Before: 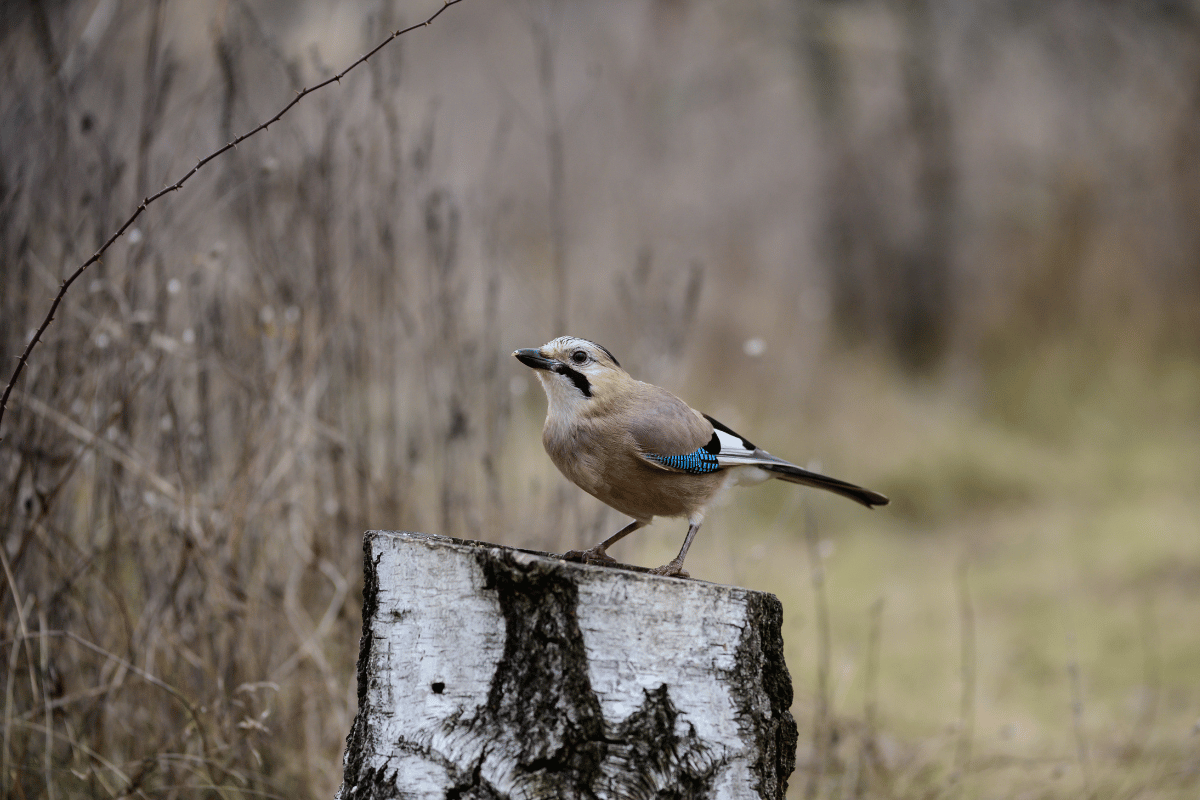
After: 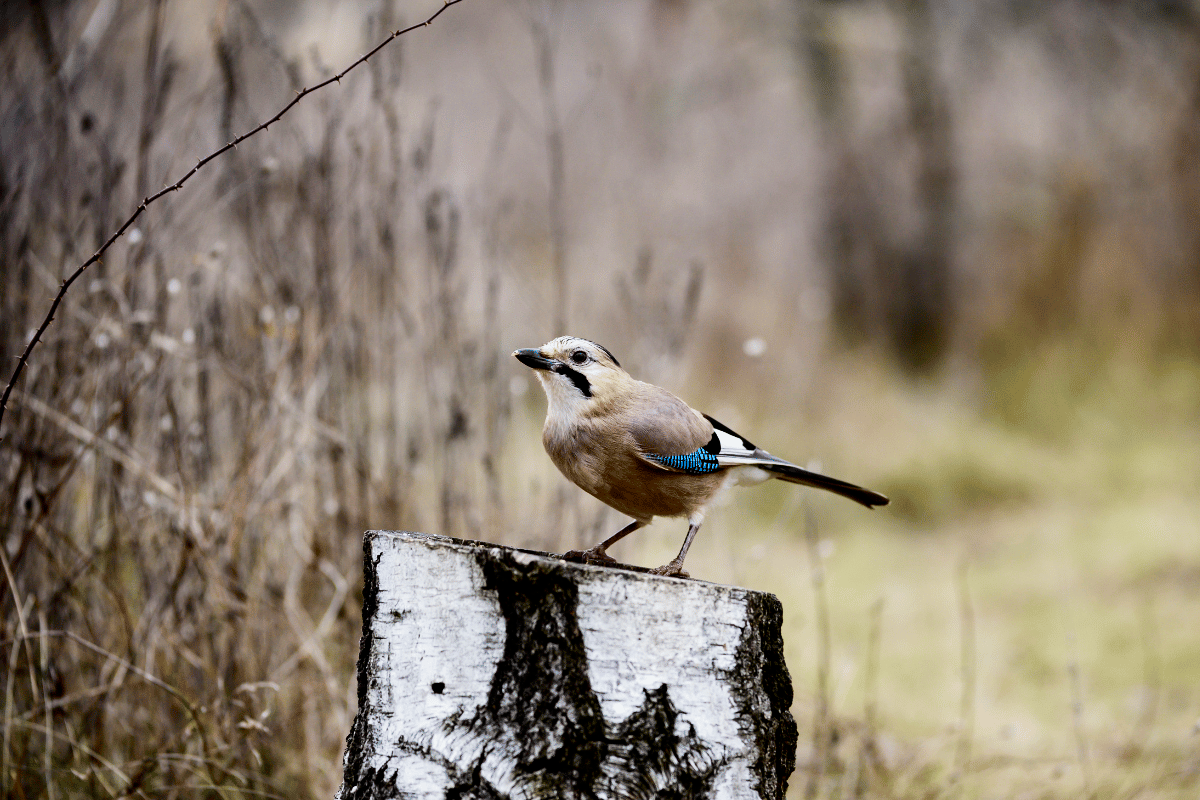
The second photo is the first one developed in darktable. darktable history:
filmic rgb: middle gray luminance 12.74%, black relative exposure -10.13 EV, white relative exposure 3.47 EV, threshold 6 EV, target black luminance 0%, hardness 5.74, latitude 44.69%, contrast 1.221, highlights saturation mix 5%, shadows ↔ highlights balance 26.78%, add noise in highlights 0, preserve chrominance no, color science v3 (2019), use custom middle-gray values true, iterations of high-quality reconstruction 0, contrast in highlights soft, enable highlight reconstruction true
contrast brightness saturation: contrast 0.13, brightness -0.05, saturation 0.16
